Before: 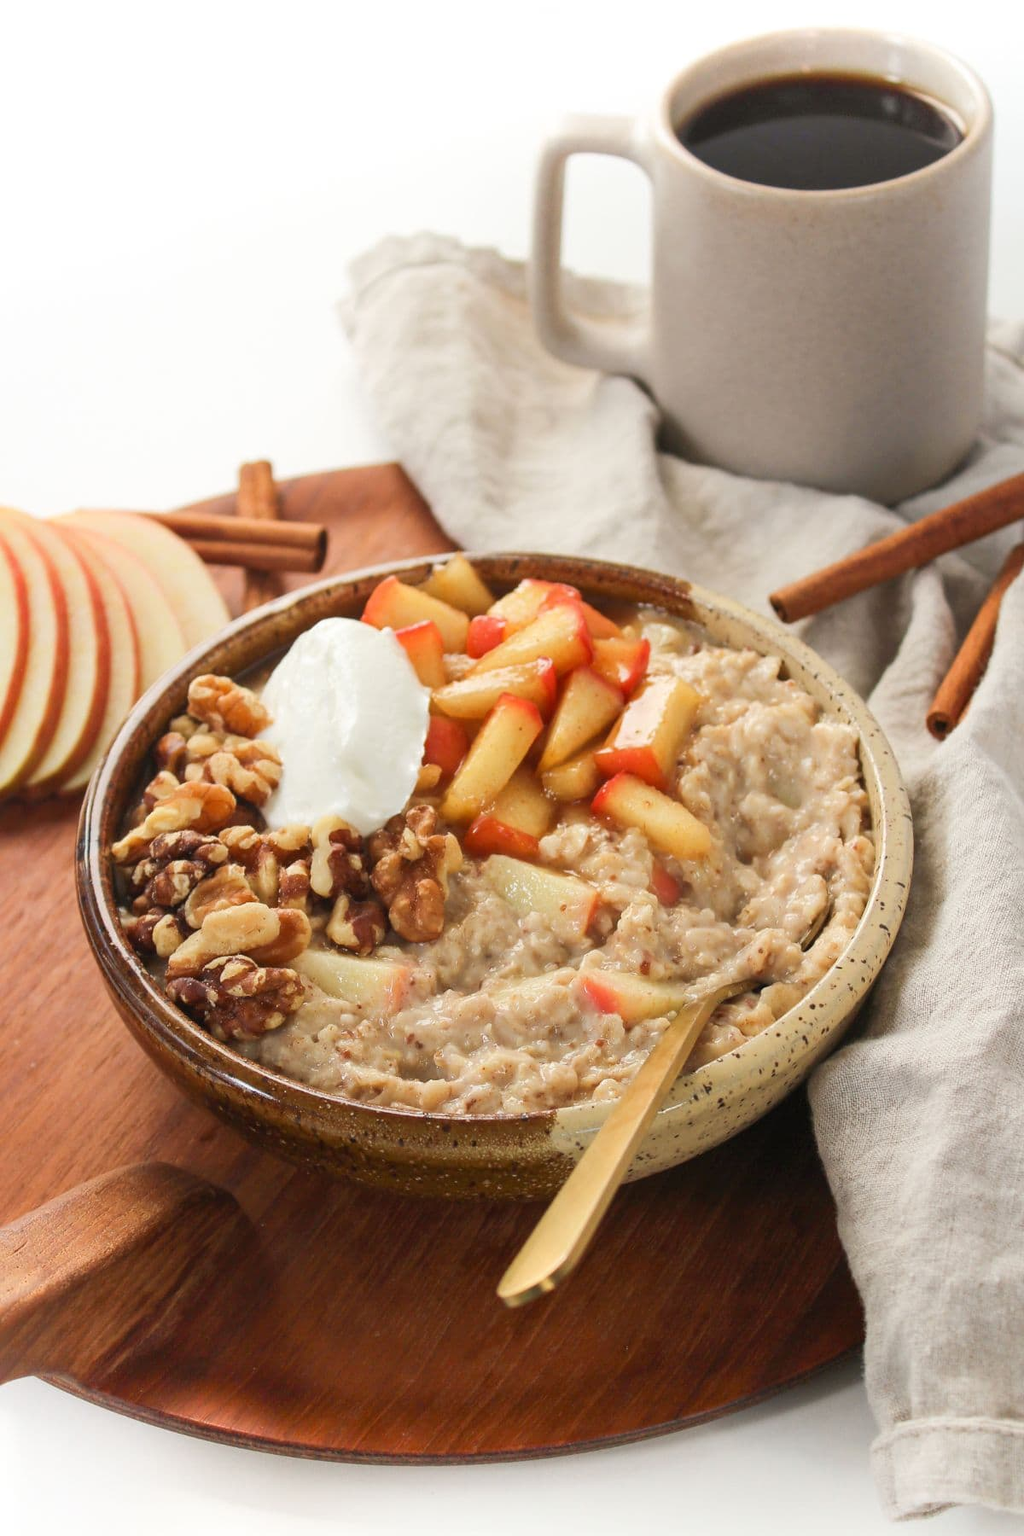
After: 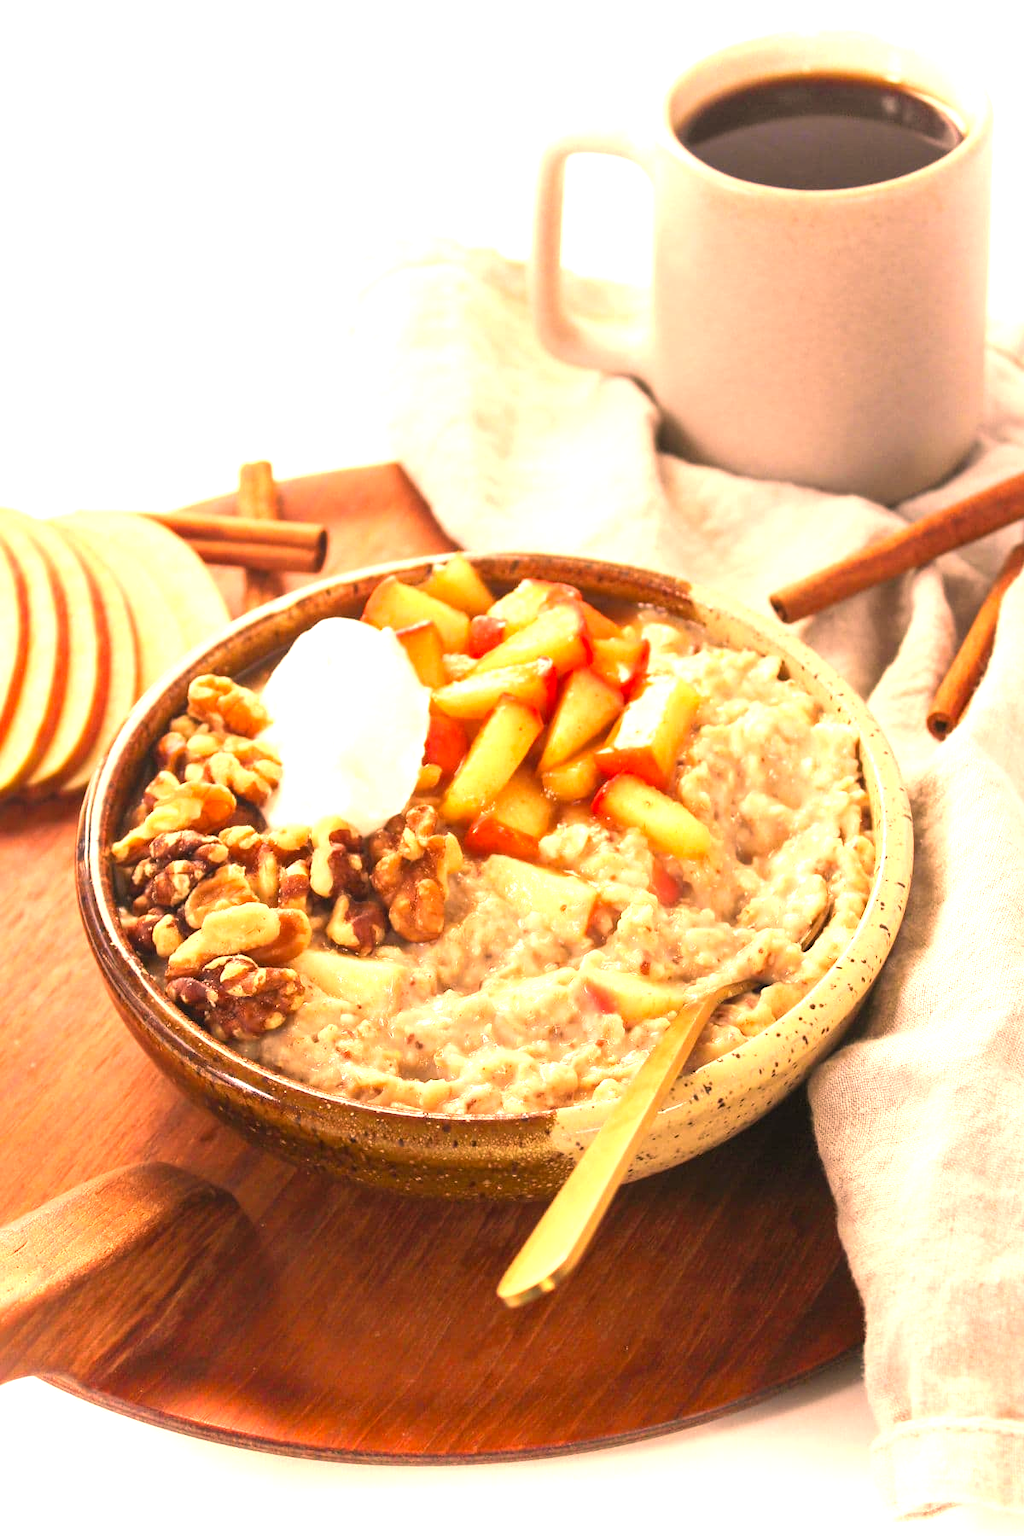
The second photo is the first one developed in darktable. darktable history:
color correction: highlights a* 21.88, highlights b* 22.25
exposure: black level correction 0, exposure 1.2 EV, compensate exposure bias true, compensate highlight preservation false
tone equalizer: on, module defaults
